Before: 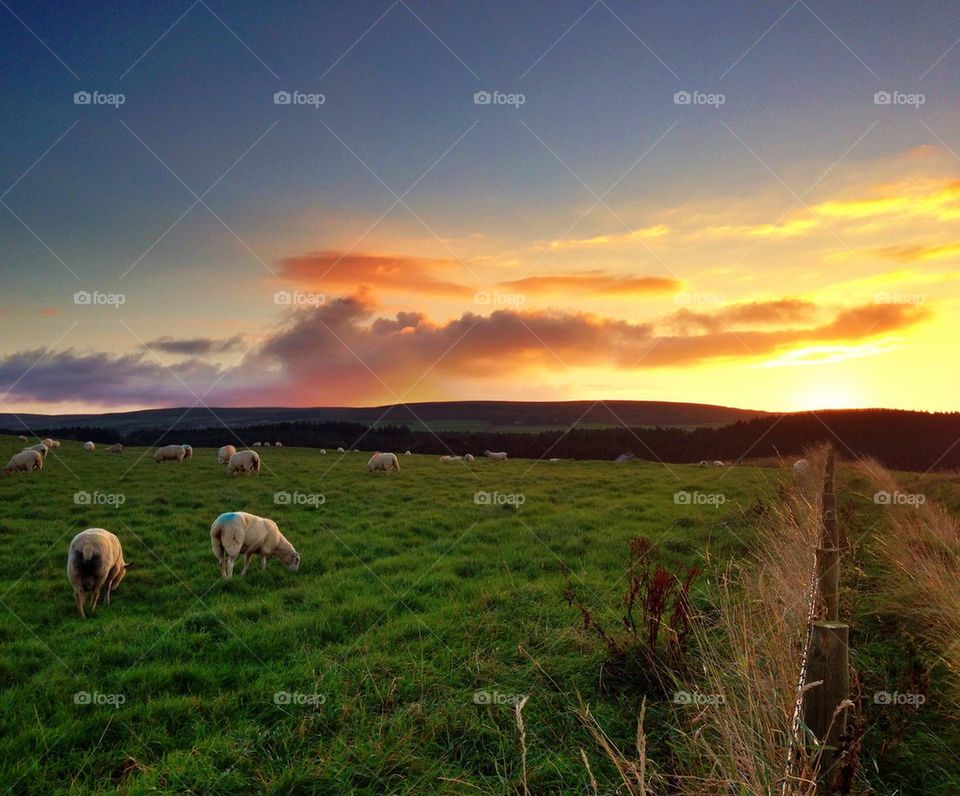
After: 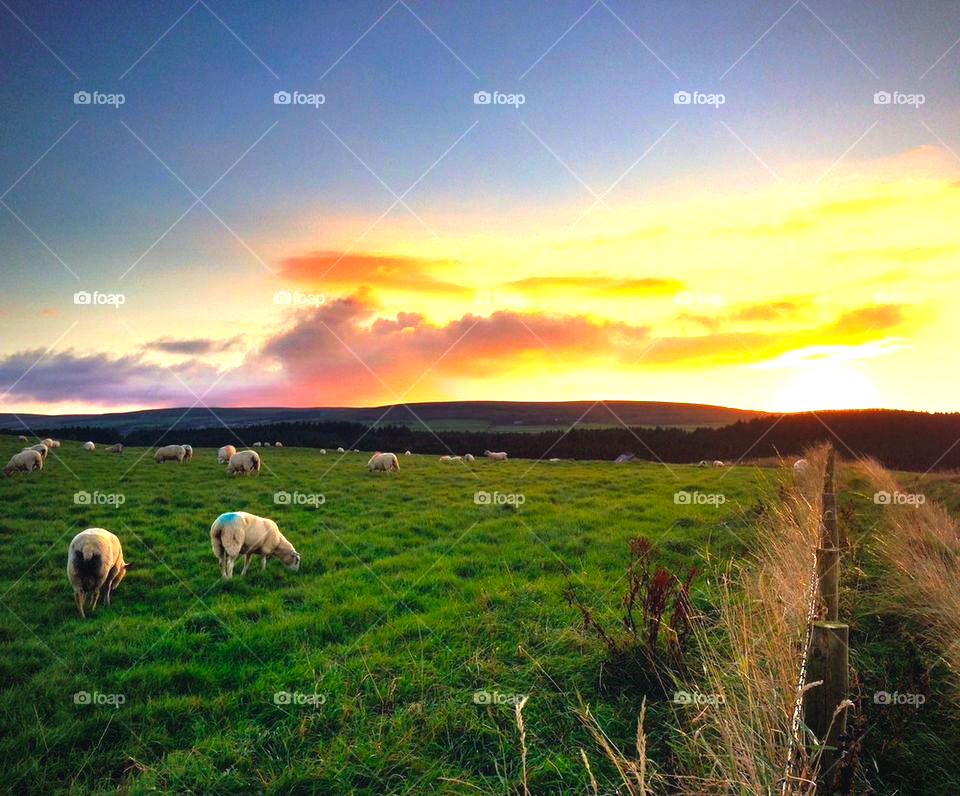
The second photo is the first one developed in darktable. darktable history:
exposure: black level correction 0.001, exposure 0.5 EV, compensate exposure bias true, compensate highlight preservation false
vignetting: fall-off radius 60.79%
color balance rgb: shadows lift › chroma 5.47%, shadows lift › hue 238.36°, power › hue 213.91°, global offset › luminance 0.506%, linear chroma grading › global chroma 14.708%, perceptual saturation grading › global saturation 0.663%, global vibrance 9.985%
tone equalizer: -8 EV -0.722 EV, -7 EV -0.712 EV, -6 EV -0.578 EV, -5 EV -0.414 EV, -3 EV 0.391 EV, -2 EV 0.6 EV, -1 EV 0.683 EV, +0 EV 0.766 EV
